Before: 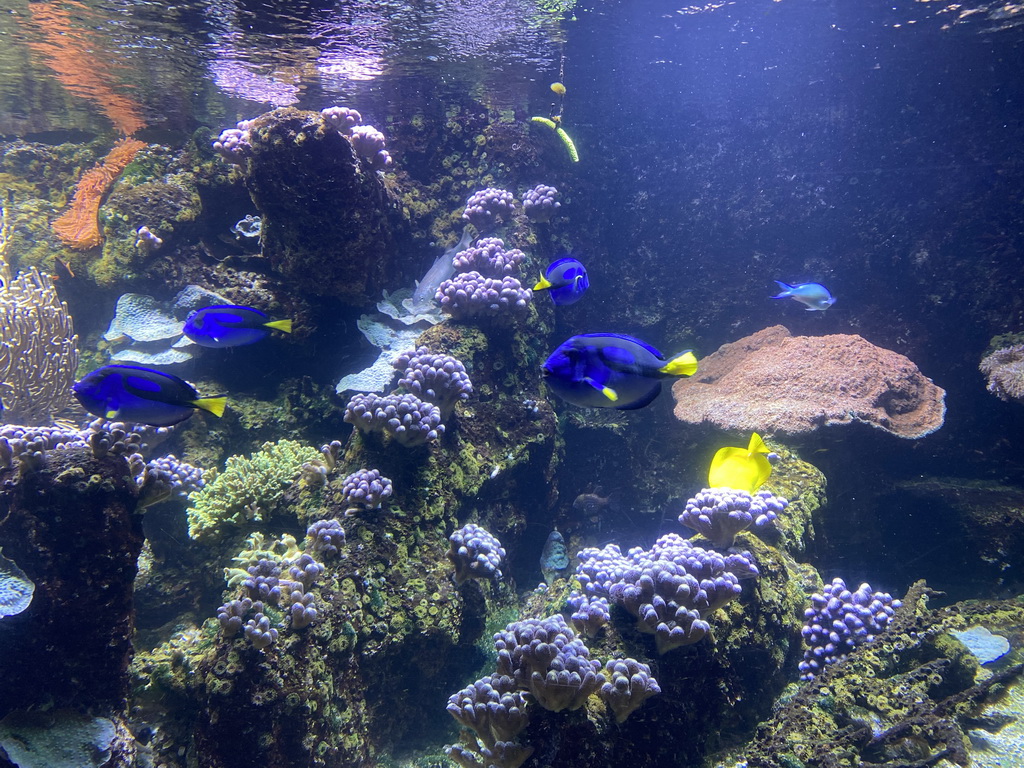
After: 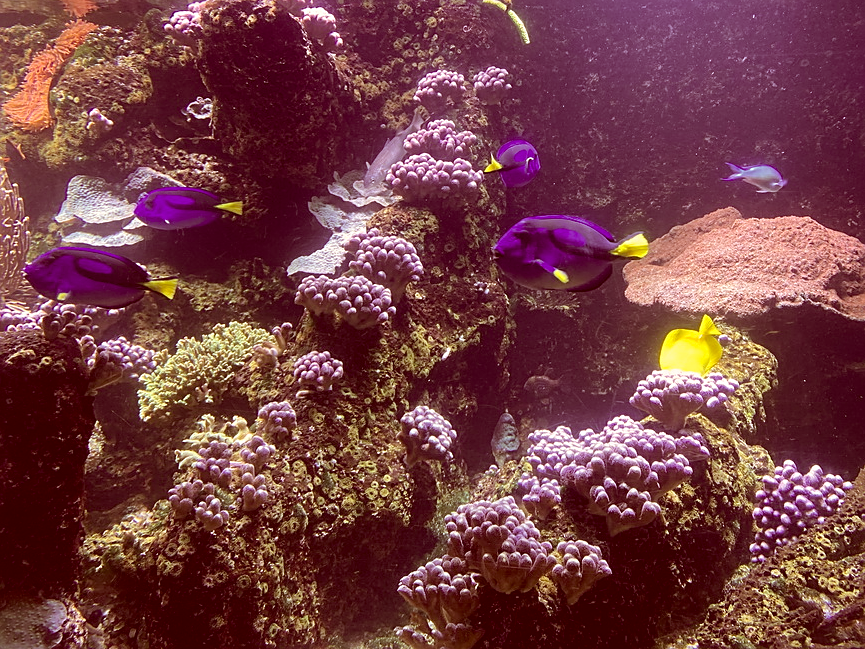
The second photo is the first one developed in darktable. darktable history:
color correction: highlights a* 9.28, highlights b* 9.01, shadows a* 39.6, shadows b* 39.86, saturation 0.769
sharpen: on, module defaults
crop and rotate: left 4.797%, top 15.368%, right 10.701%
